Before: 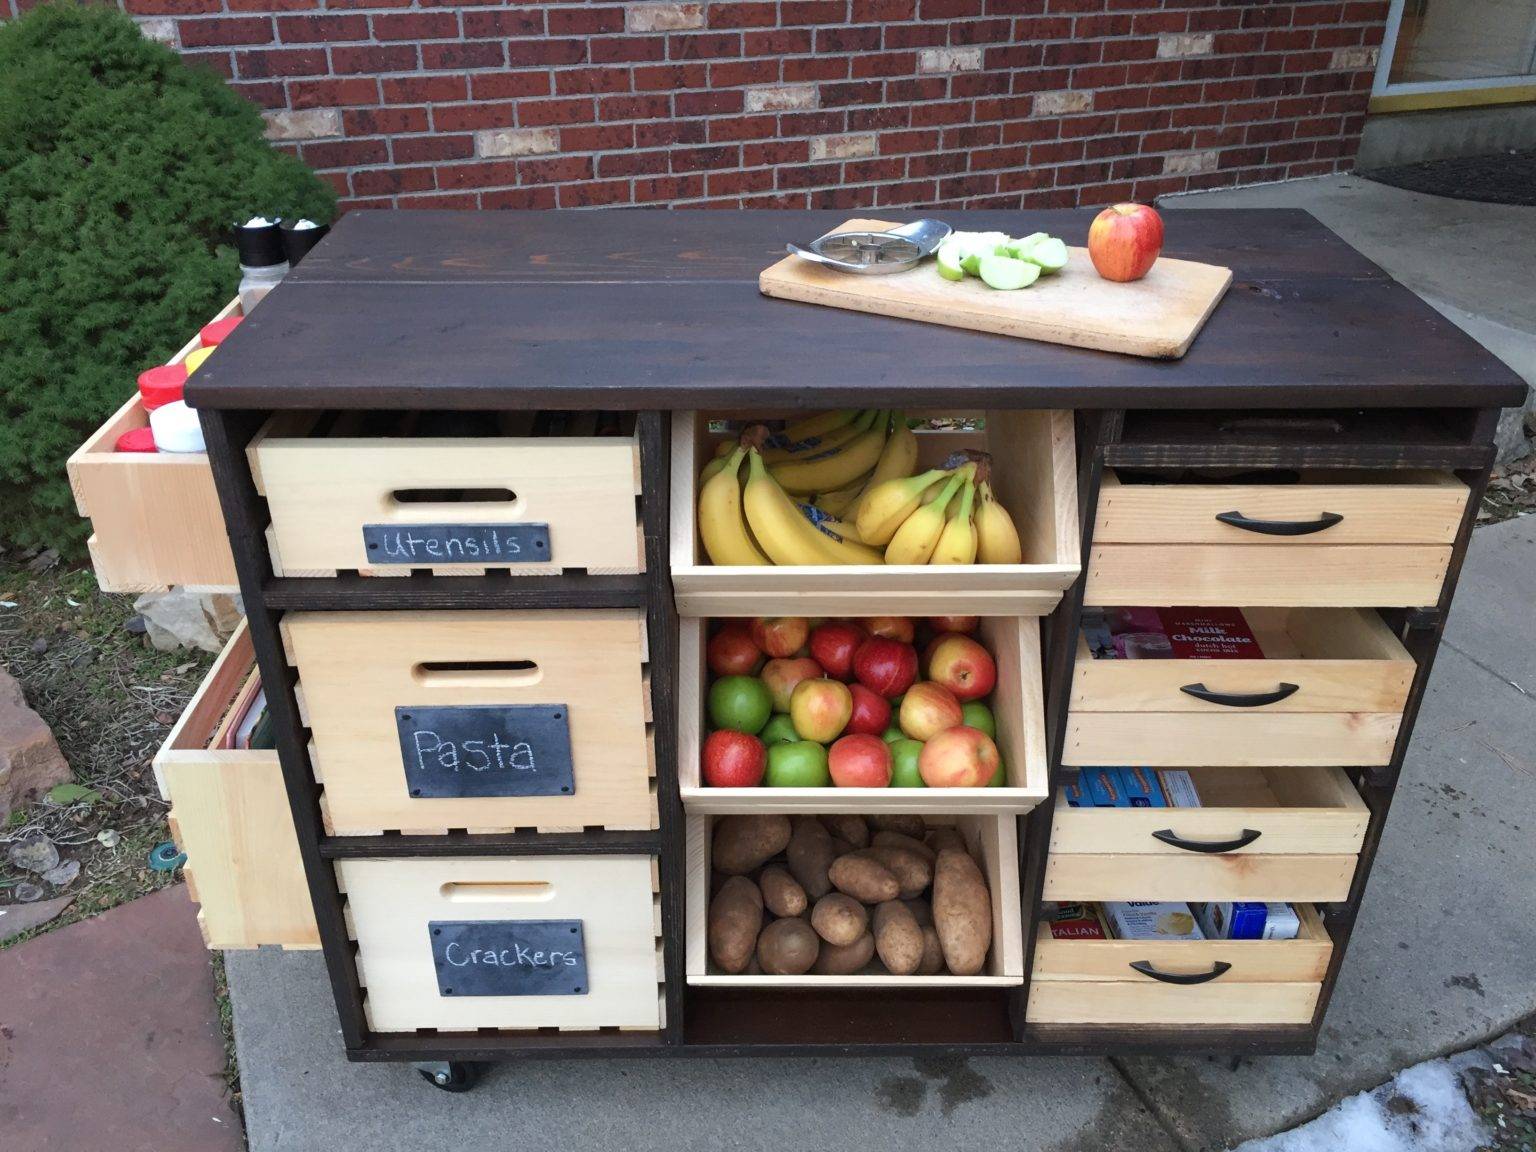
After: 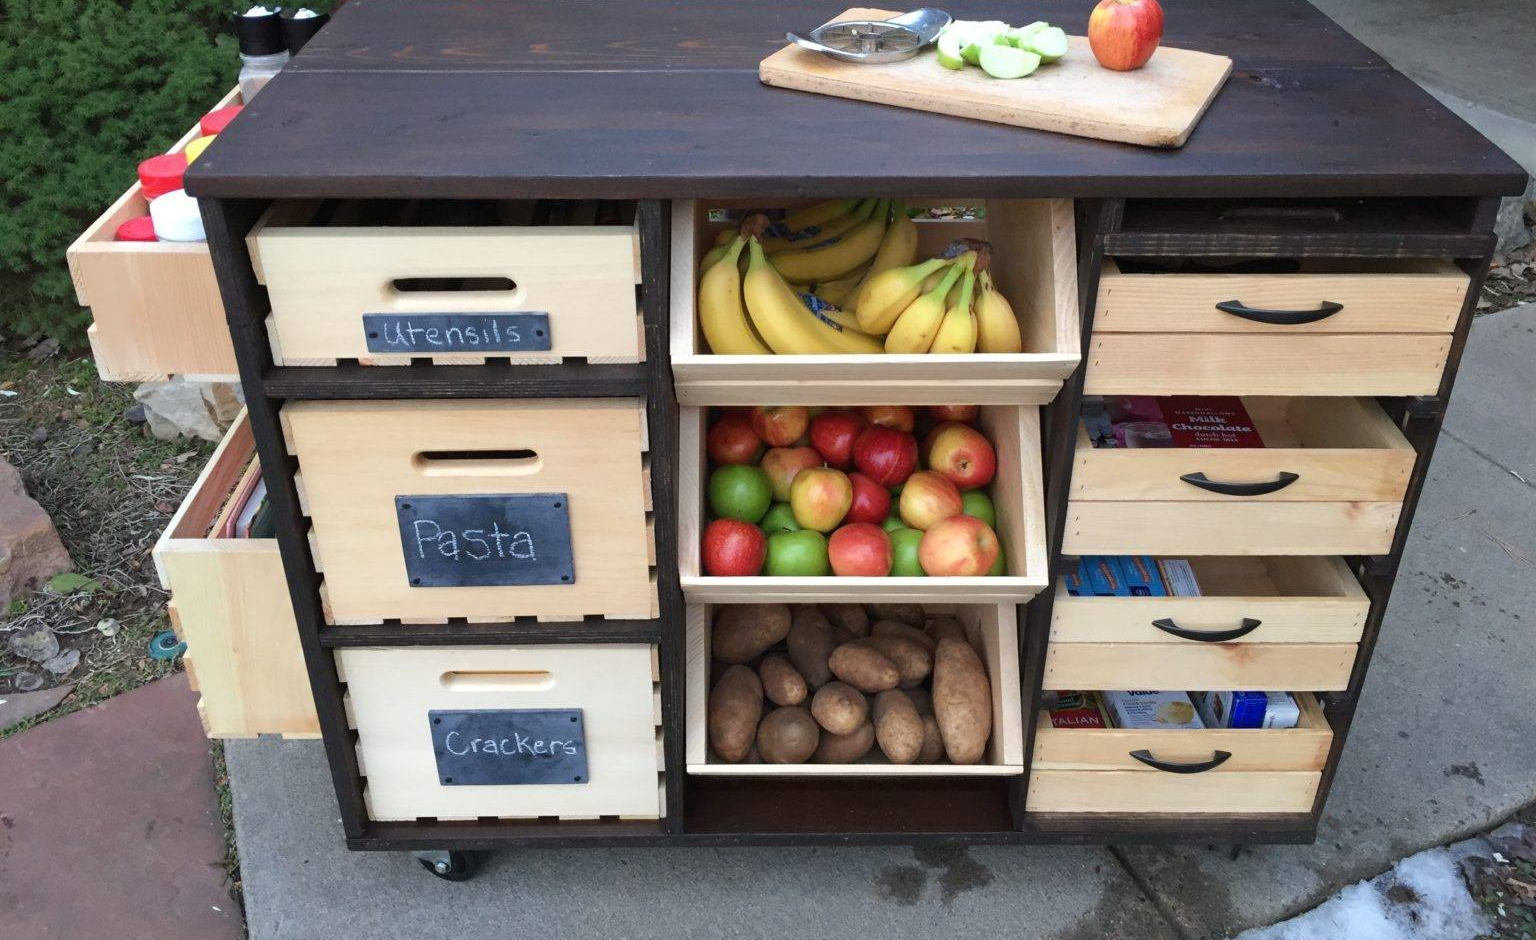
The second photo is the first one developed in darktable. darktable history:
crop and rotate: top 18.35%
